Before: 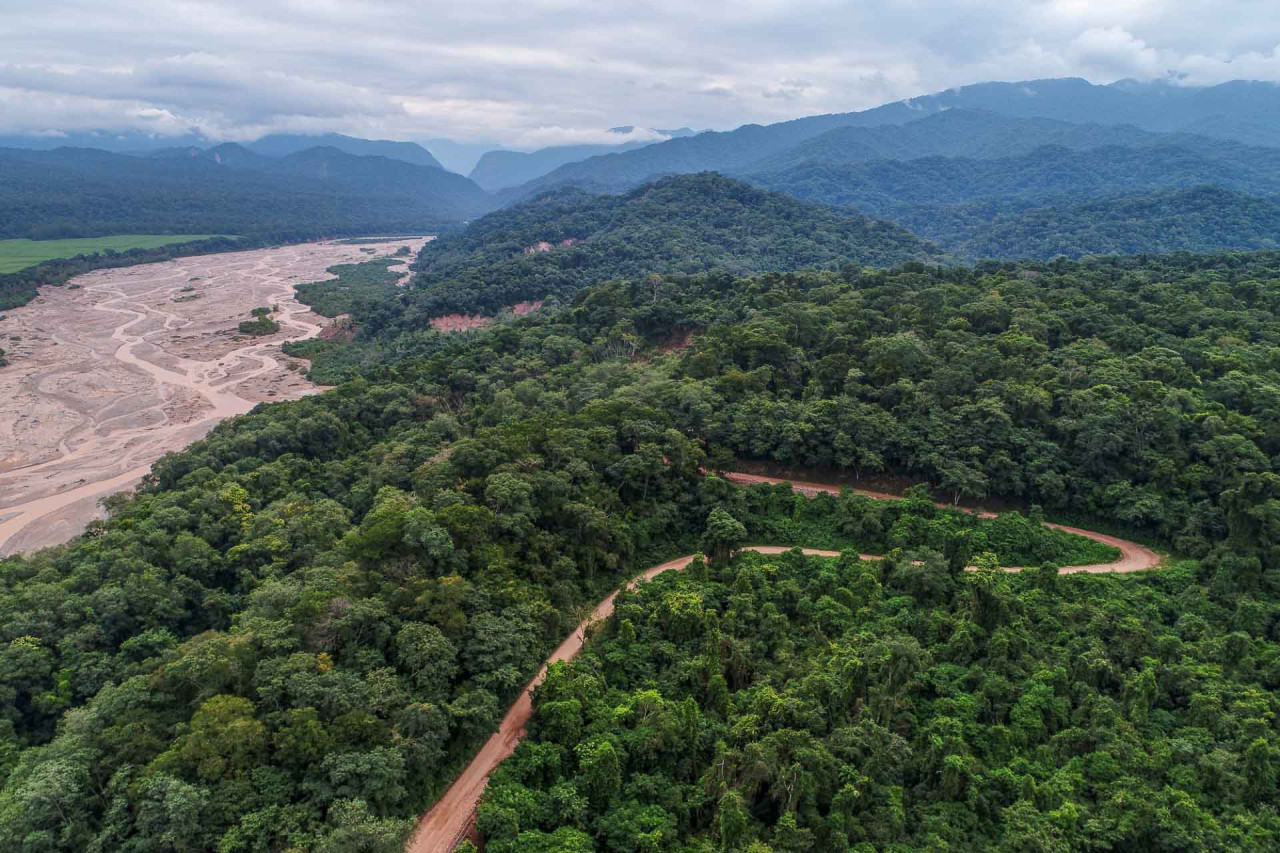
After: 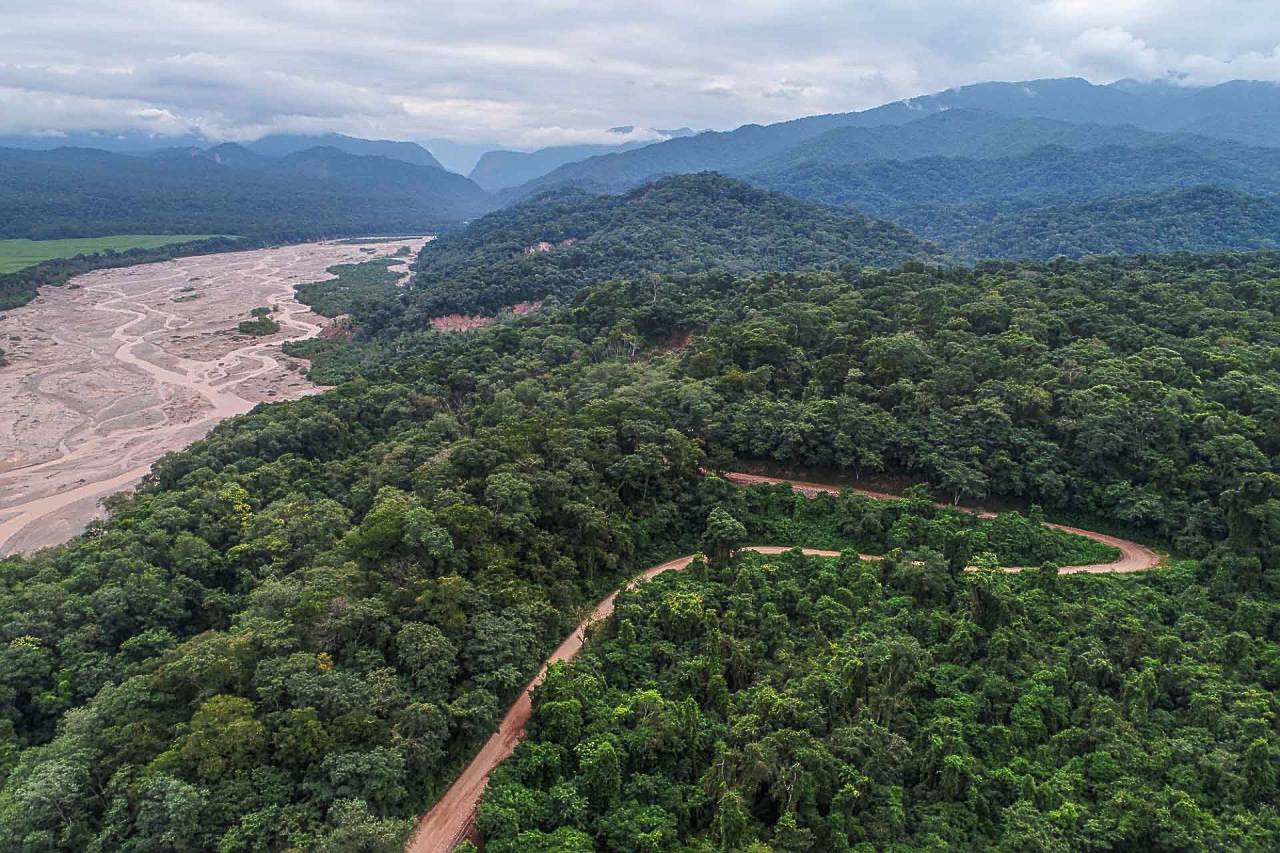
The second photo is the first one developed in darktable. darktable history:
sharpen: on, module defaults
haze removal: strength -0.09, adaptive false
